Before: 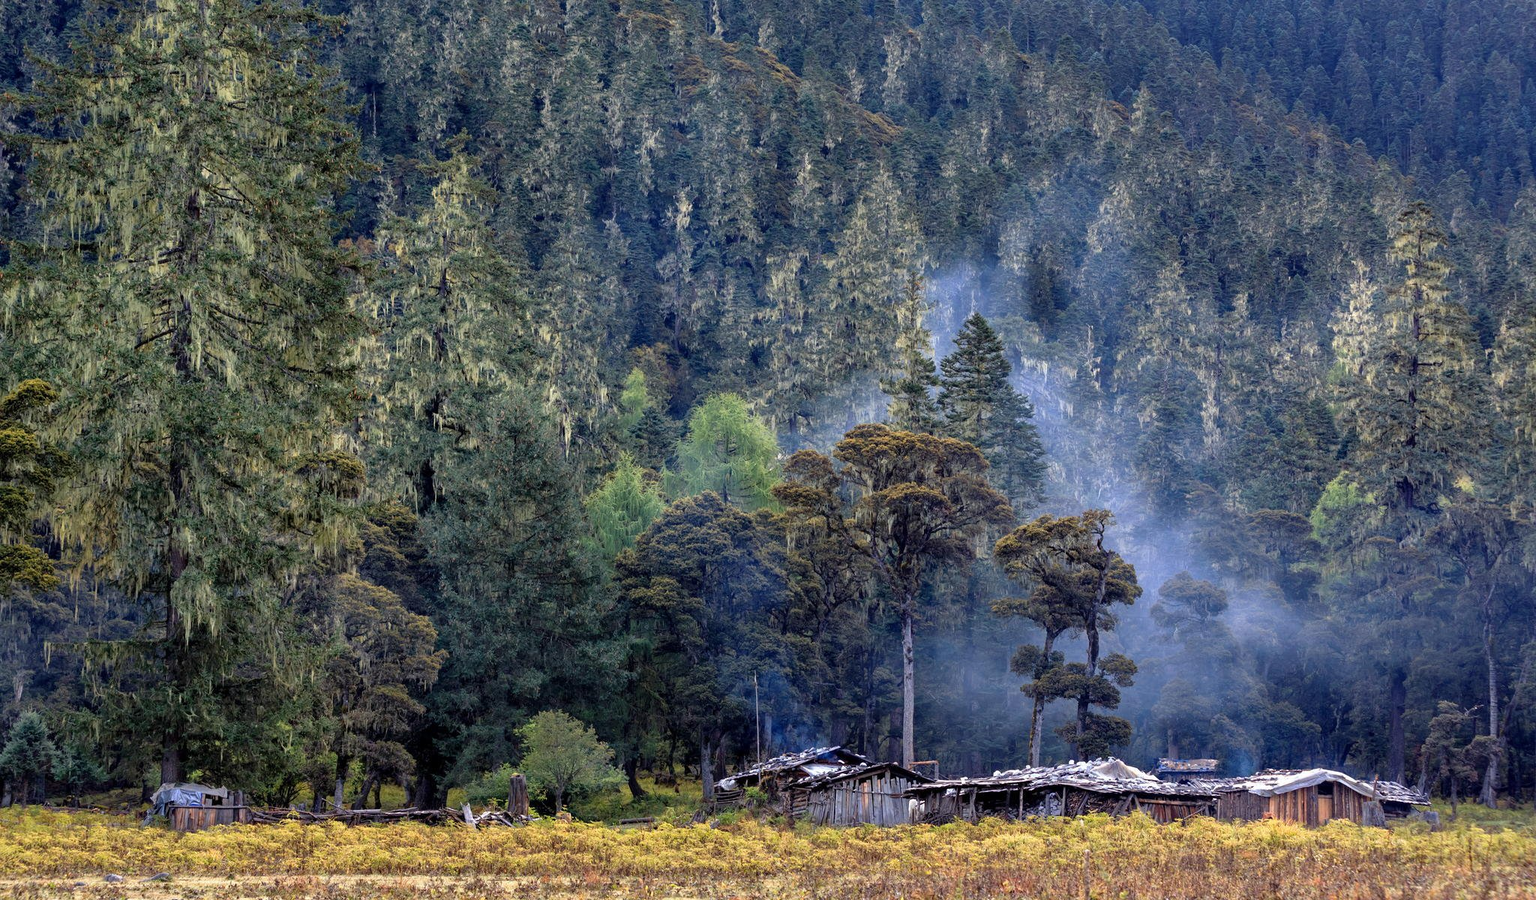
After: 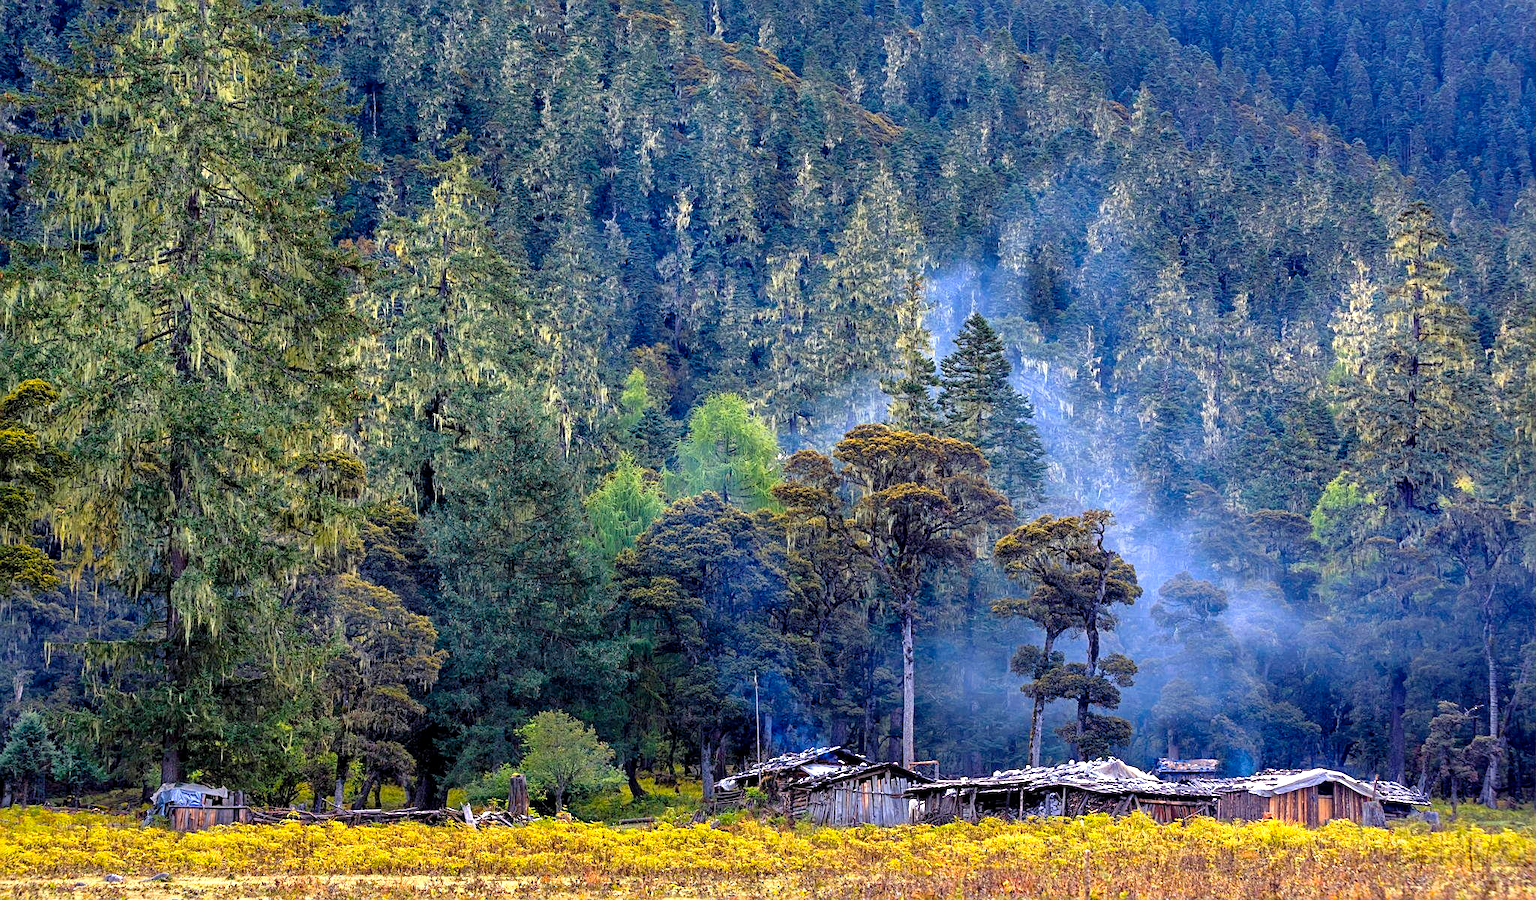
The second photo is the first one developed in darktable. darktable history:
exposure: black level correction 0.001, exposure 0.499 EV, compensate highlight preservation false
sharpen: radius 2.134, amount 0.384, threshold 0.151
color balance rgb: shadows lift › chroma 2.01%, shadows lift › hue 247.98°, perceptual saturation grading › global saturation 24.874%, global vibrance 32.258%
